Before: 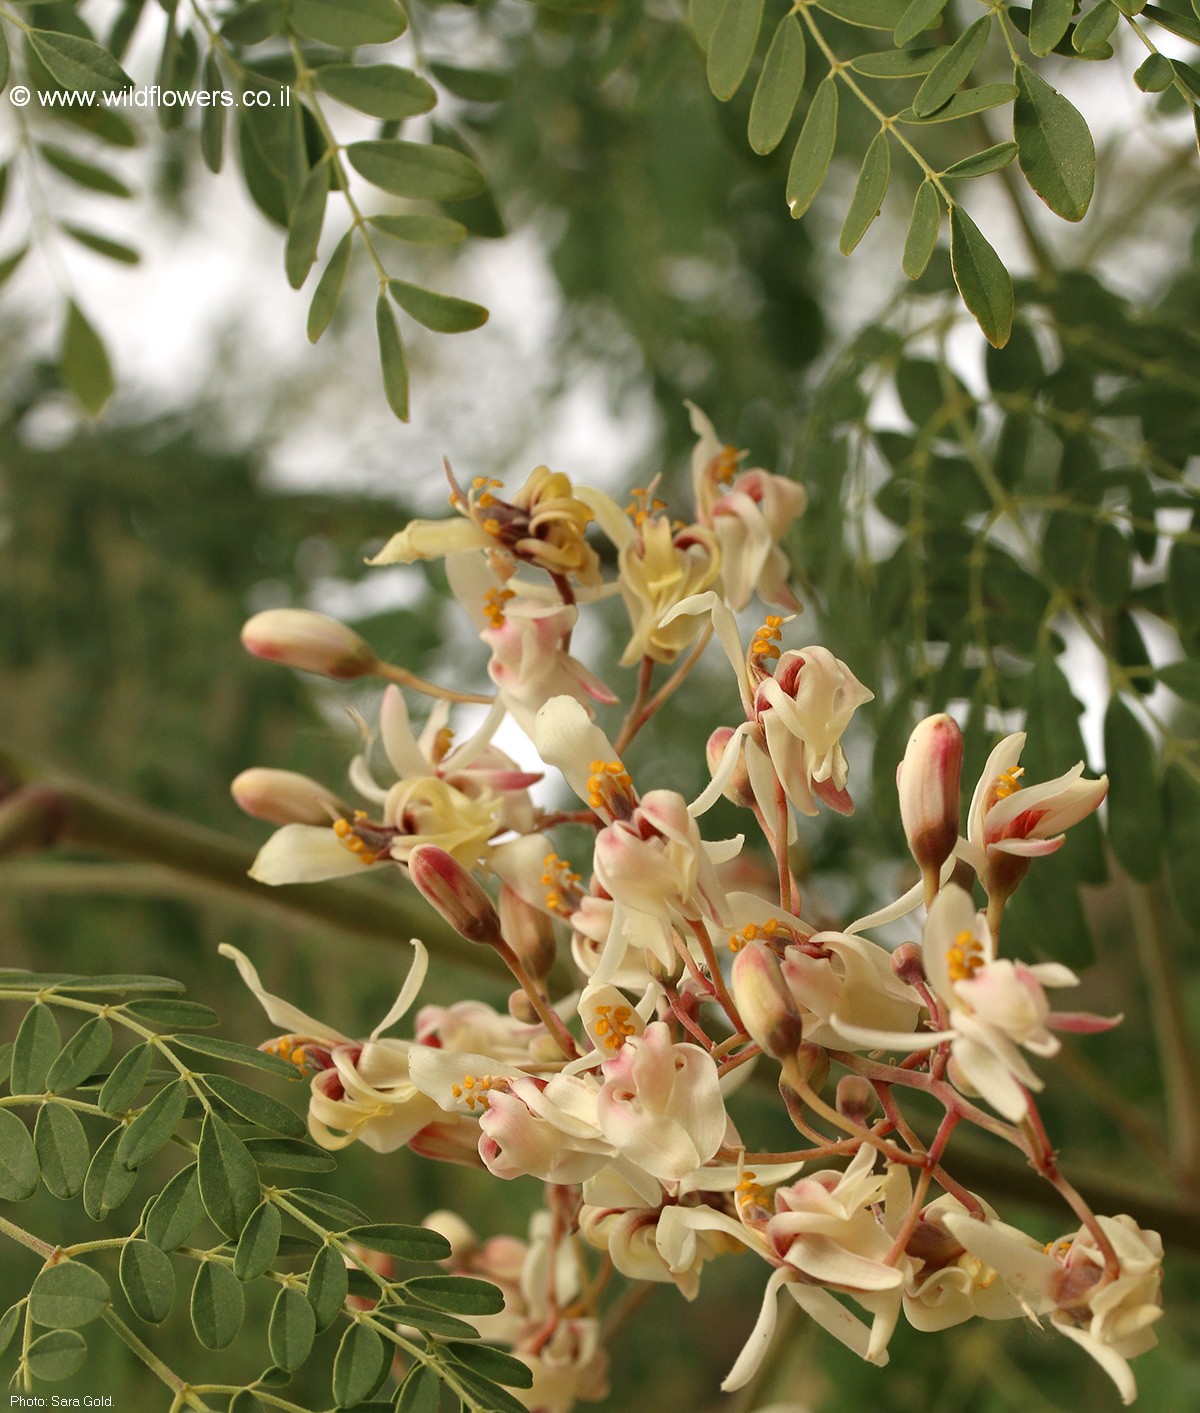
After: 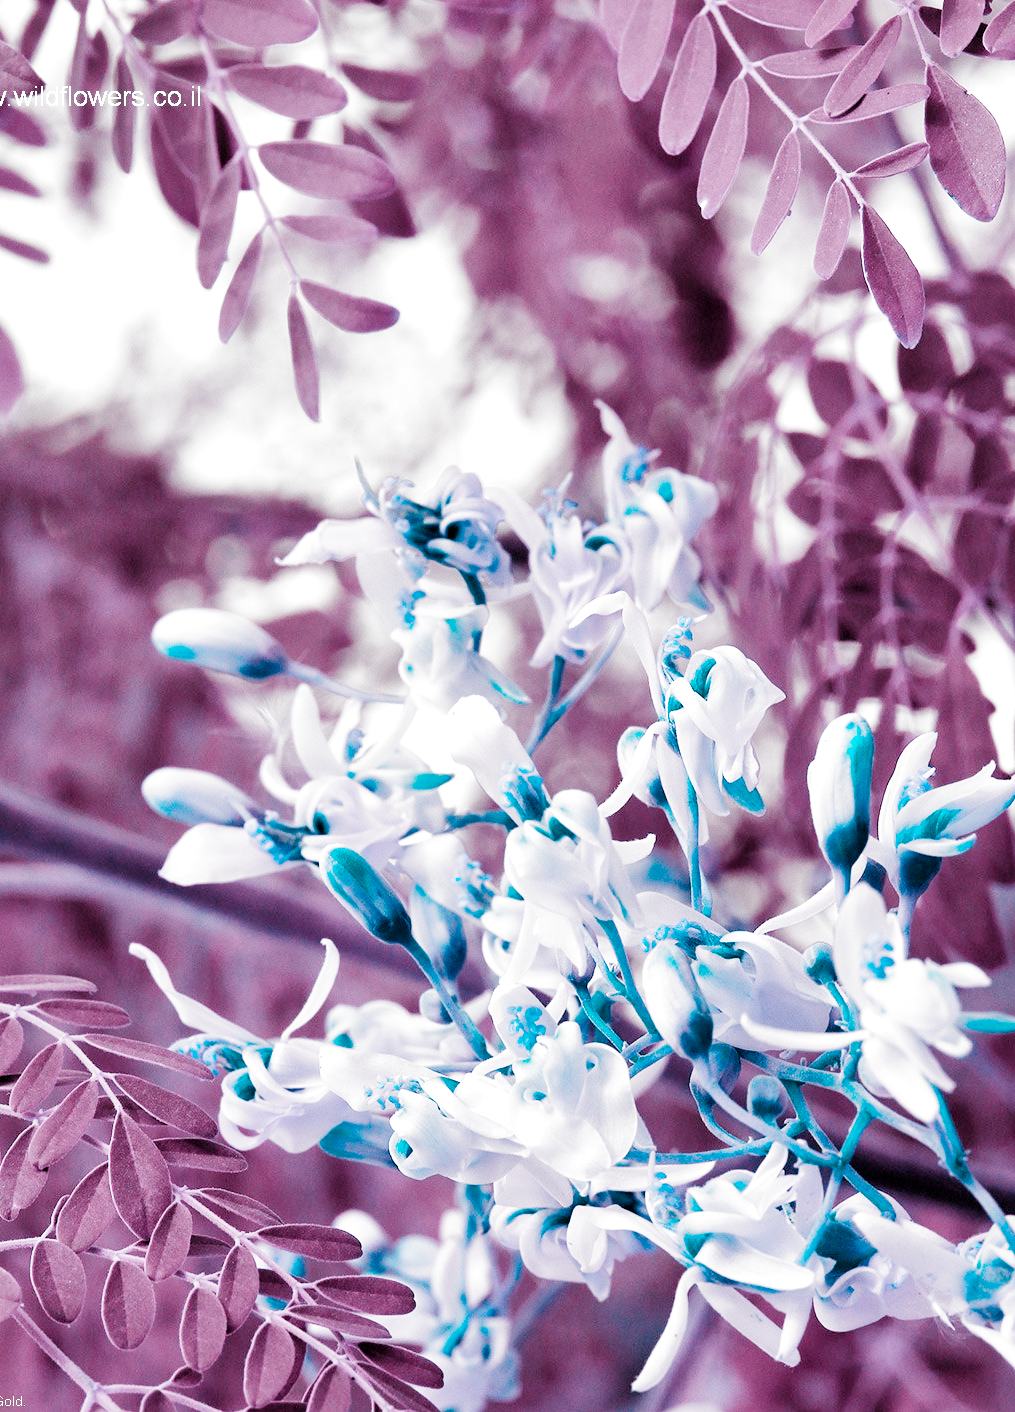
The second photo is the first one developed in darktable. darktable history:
shadows and highlights: shadows 37.82, highlights -27.02, soften with gaussian
color balance rgb: shadows lift › chroma 1.026%, shadows lift › hue 31.42°, perceptual saturation grading › global saturation 0.885%, perceptual saturation grading › mid-tones 11.541%, hue shift -147.38°, contrast 34.532%, saturation formula JzAzBz (2021)
local contrast: mode bilateral grid, contrast 19, coarseness 51, detail 119%, midtone range 0.2
crop: left 7.485%, right 7.86%
exposure: black level correction 0, exposure 1.34 EV, compensate highlight preservation false
filmic rgb: black relative exposure -4.36 EV, white relative exposure 4.56 EV, hardness 2.39, contrast 1.052, add noise in highlights 0.002, preserve chrominance no, color science v3 (2019), use custom middle-gray values true, iterations of high-quality reconstruction 0, contrast in highlights soft
